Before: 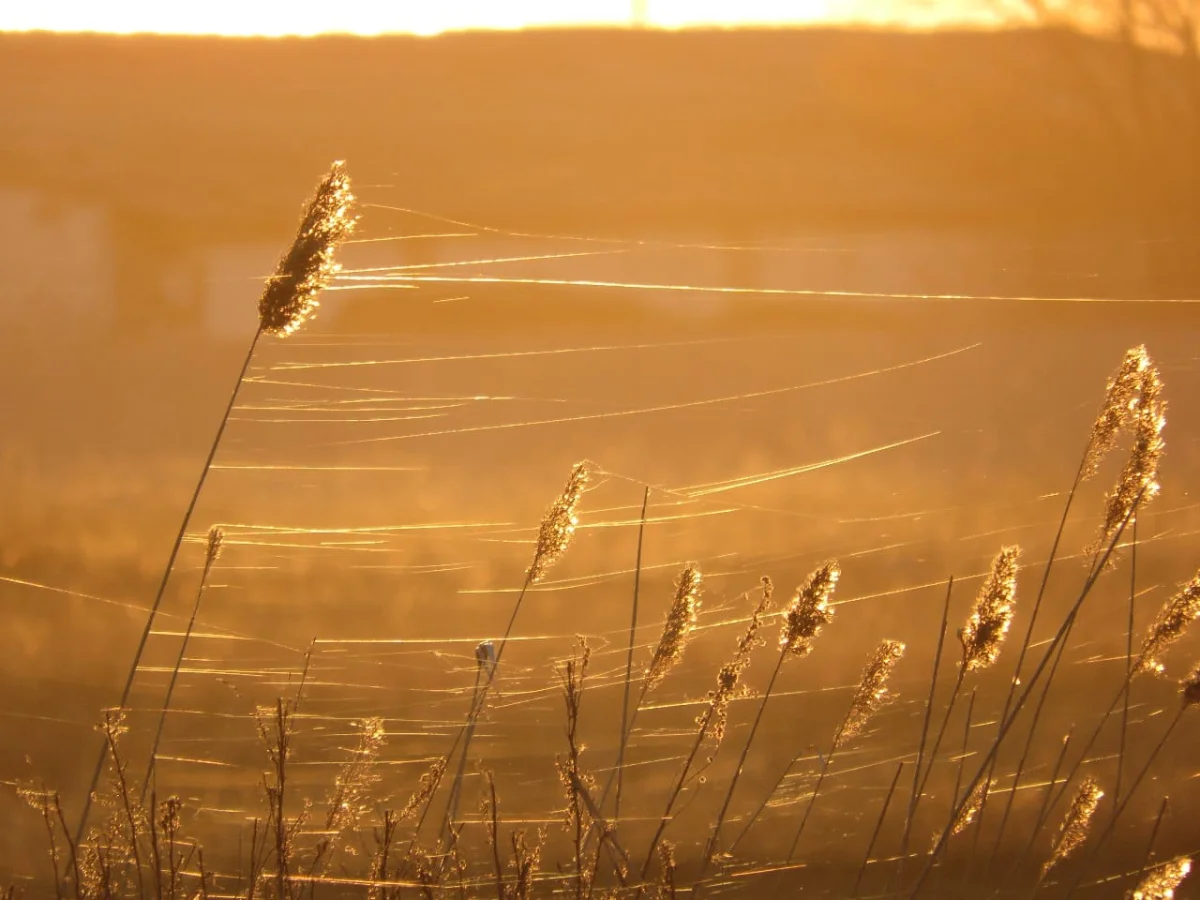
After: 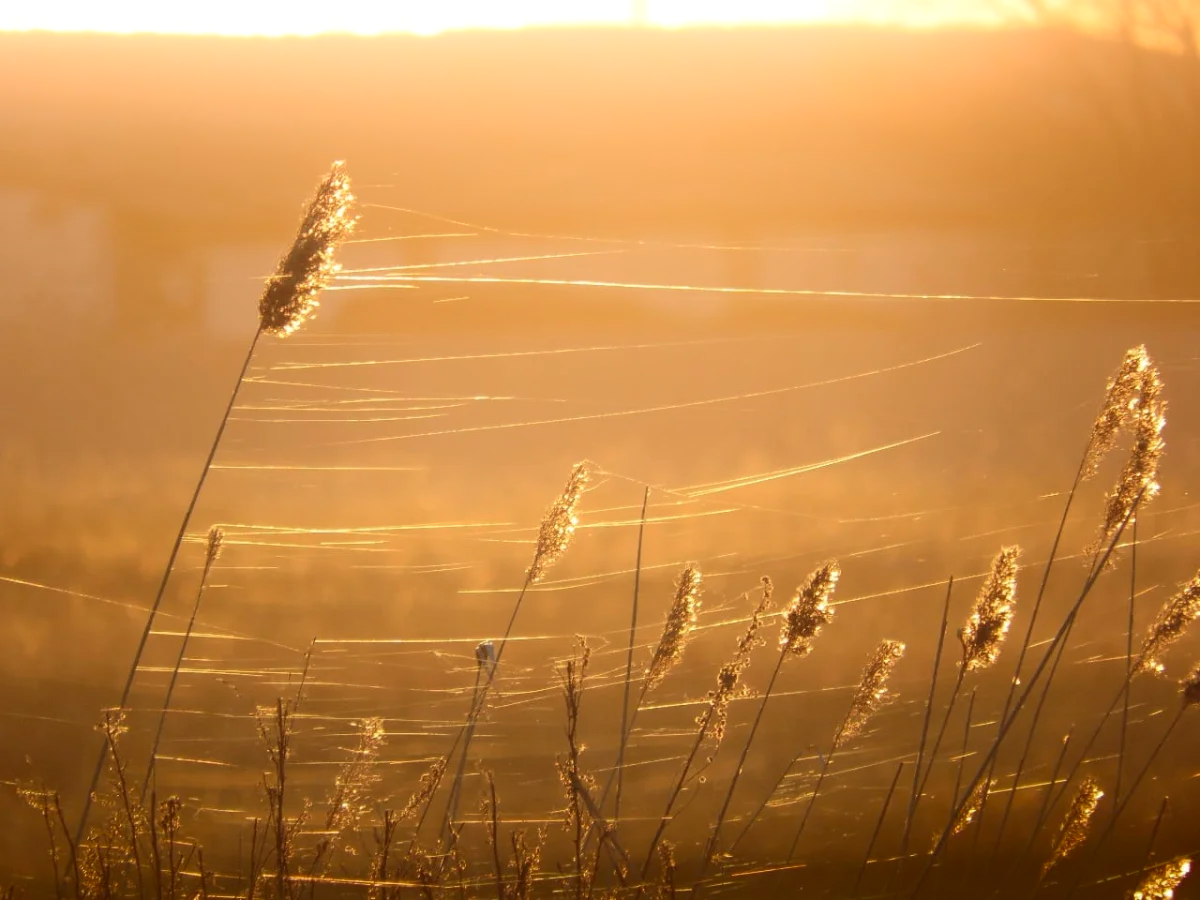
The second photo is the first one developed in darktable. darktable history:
shadows and highlights: shadows -89.5, highlights 91.85, soften with gaussian
